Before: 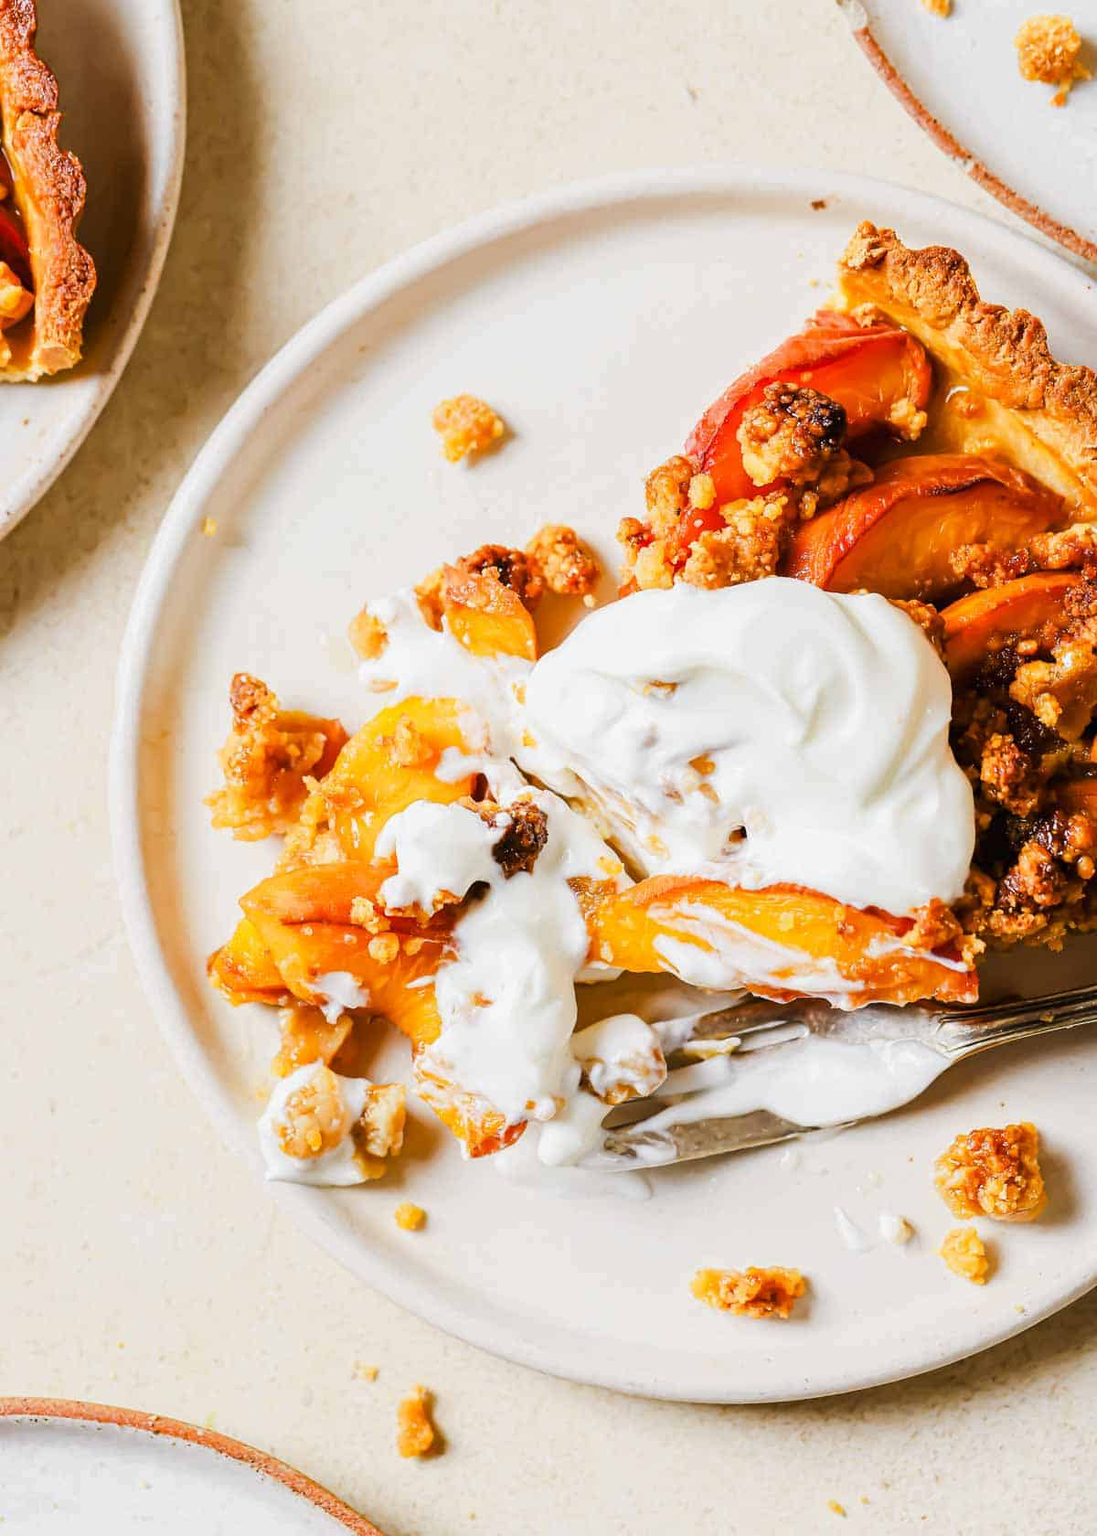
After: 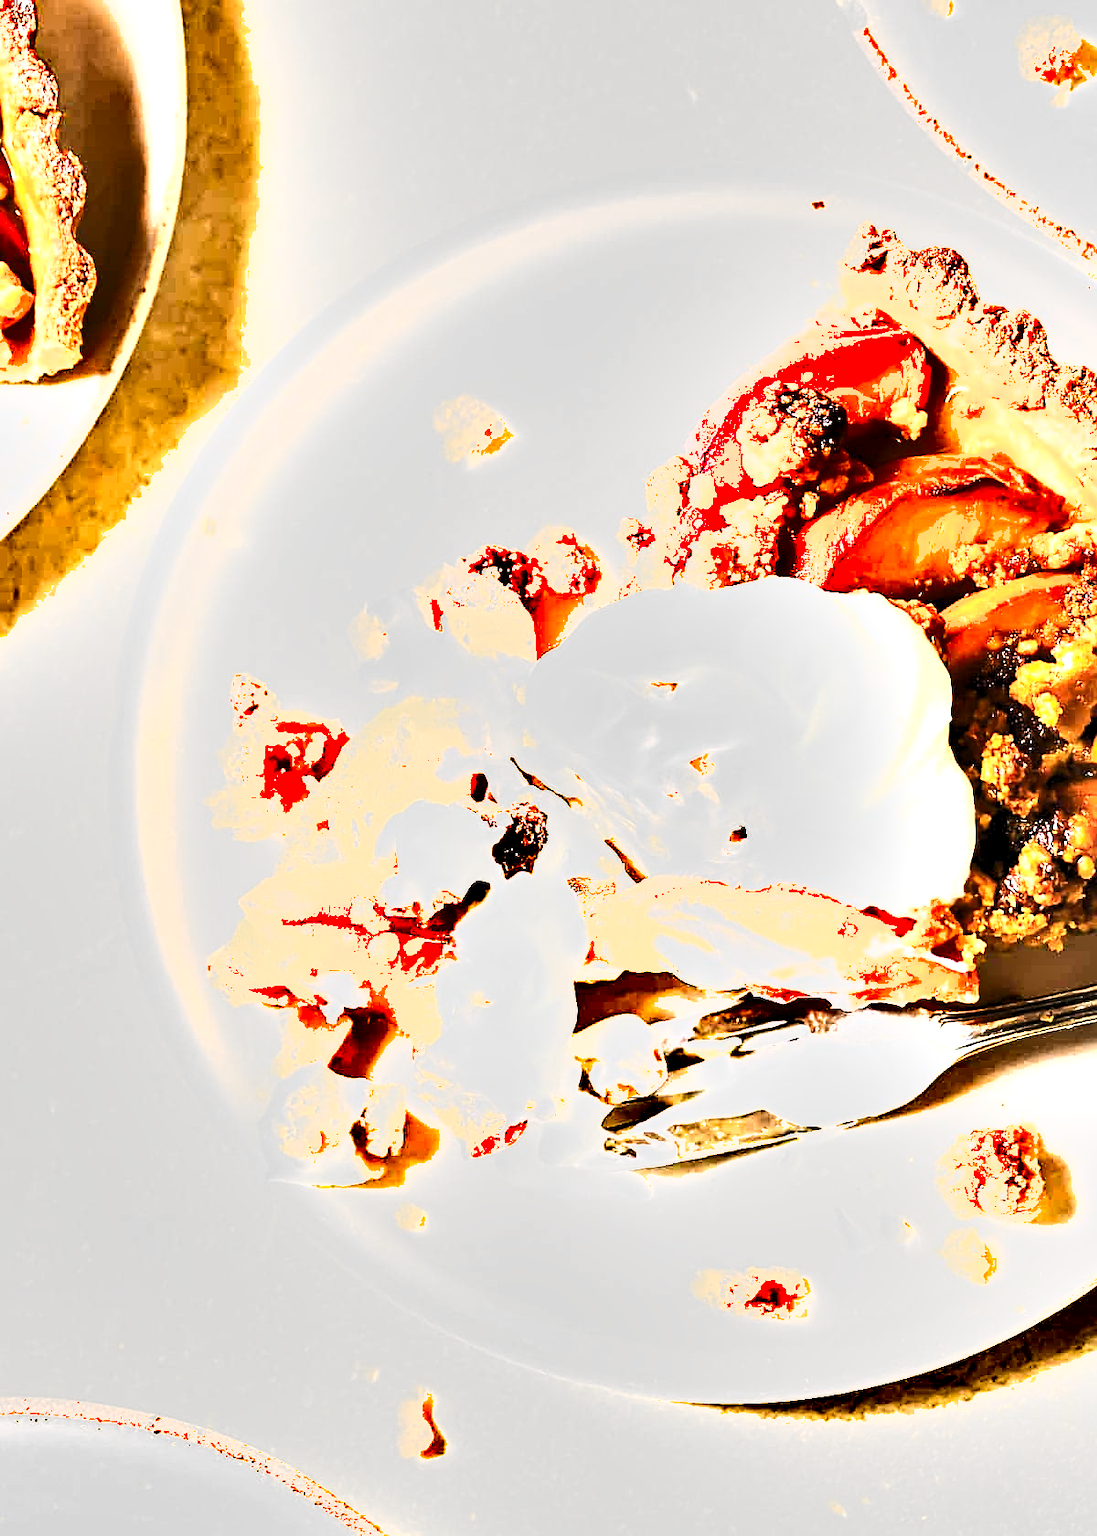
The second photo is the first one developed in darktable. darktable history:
exposure: black level correction 0, exposure 1.382 EV, compensate highlight preservation false
shadows and highlights: soften with gaussian
contrast brightness saturation: contrast 0.238, brightness 0.095
sharpen: amount 0.497
levels: levels [0.062, 0.494, 0.925]
